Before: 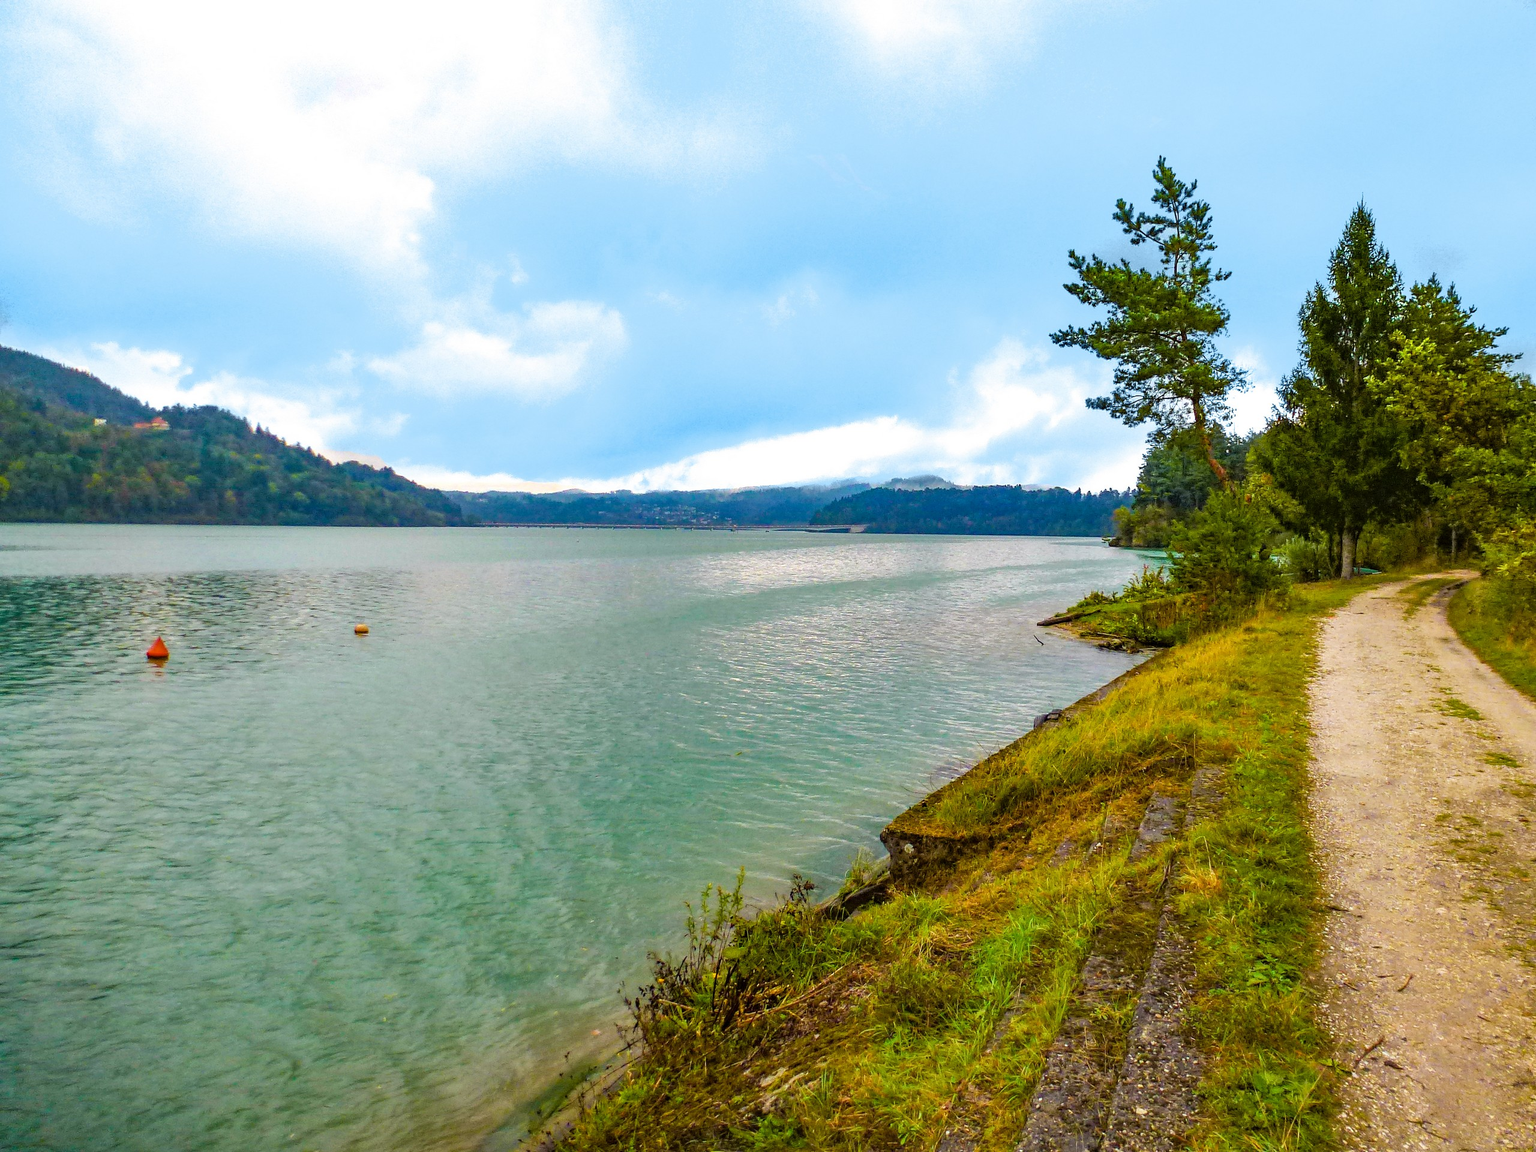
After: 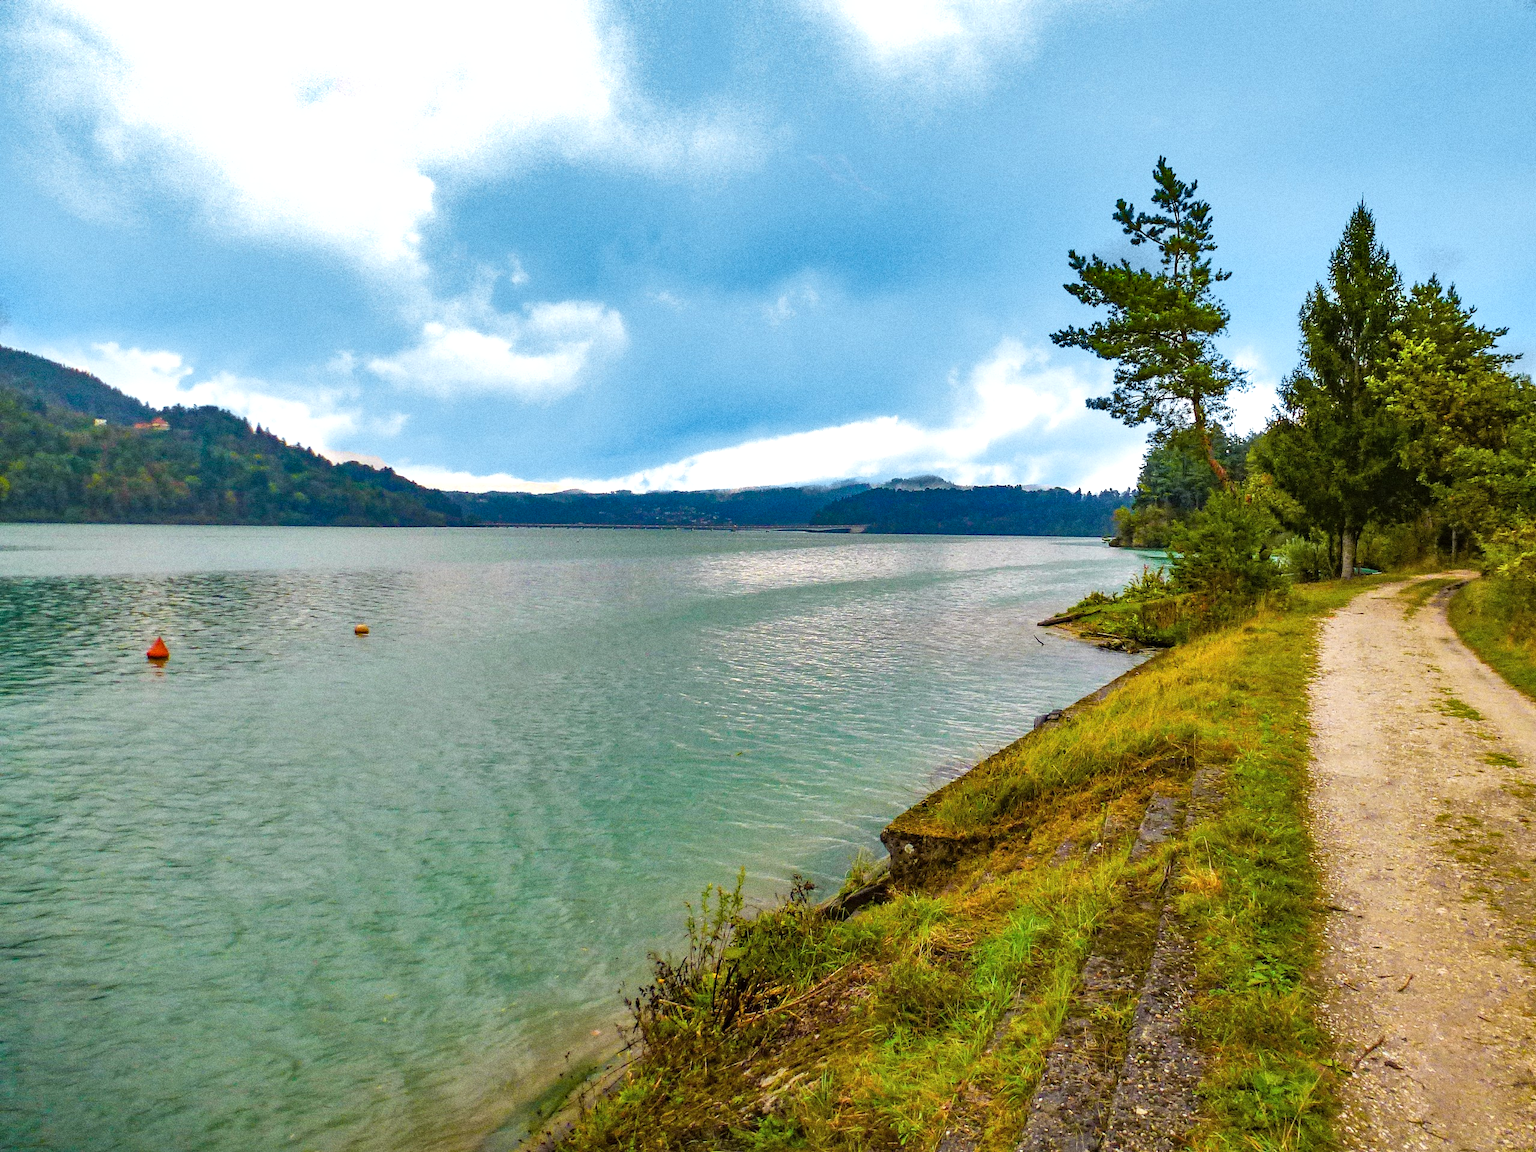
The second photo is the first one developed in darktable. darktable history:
shadows and highlights: radius 171.16, shadows 27, white point adjustment 3.13, highlights -67.95, soften with gaussian
grain: coarseness 0.09 ISO, strength 40%
